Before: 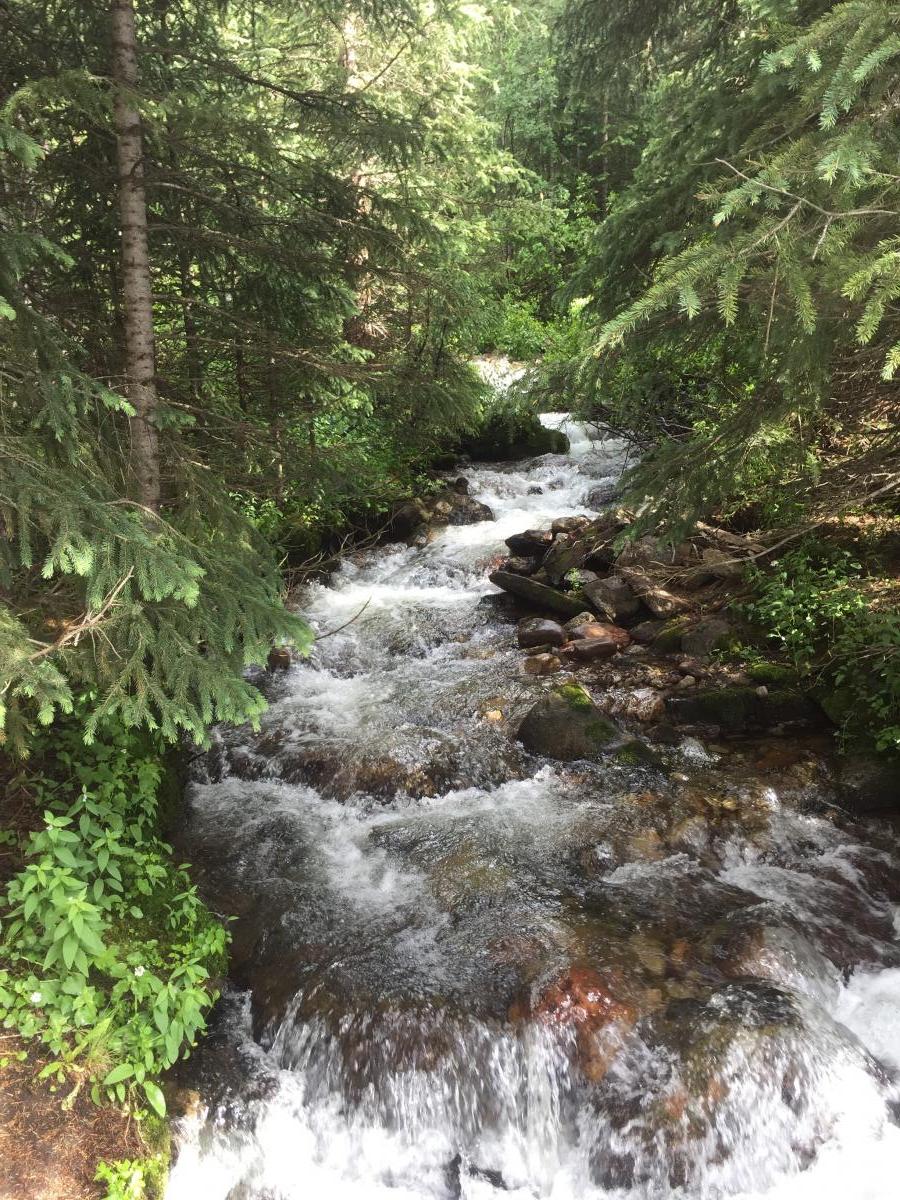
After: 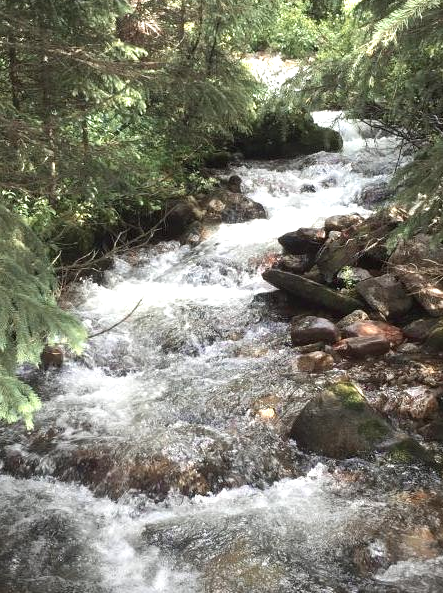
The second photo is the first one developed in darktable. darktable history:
exposure: black level correction 0.001, exposure 0.498 EV, compensate exposure bias true, compensate highlight preservation false
crop: left 25.238%, top 25.229%, right 25.453%, bottom 25.329%
color zones: curves: ch0 [(0, 0.473) (0.001, 0.473) (0.226, 0.548) (0.4, 0.589) (0.525, 0.54) (0.728, 0.403) (0.999, 0.473) (1, 0.473)]; ch1 [(0, 0.619) (0.001, 0.619) (0.234, 0.388) (0.4, 0.372) (0.528, 0.422) (0.732, 0.53) (0.999, 0.619) (1, 0.619)]; ch2 [(0, 0.547) (0.001, 0.547) (0.226, 0.45) (0.4, 0.525) (0.525, 0.585) (0.8, 0.511) (0.999, 0.547) (1, 0.547)]
